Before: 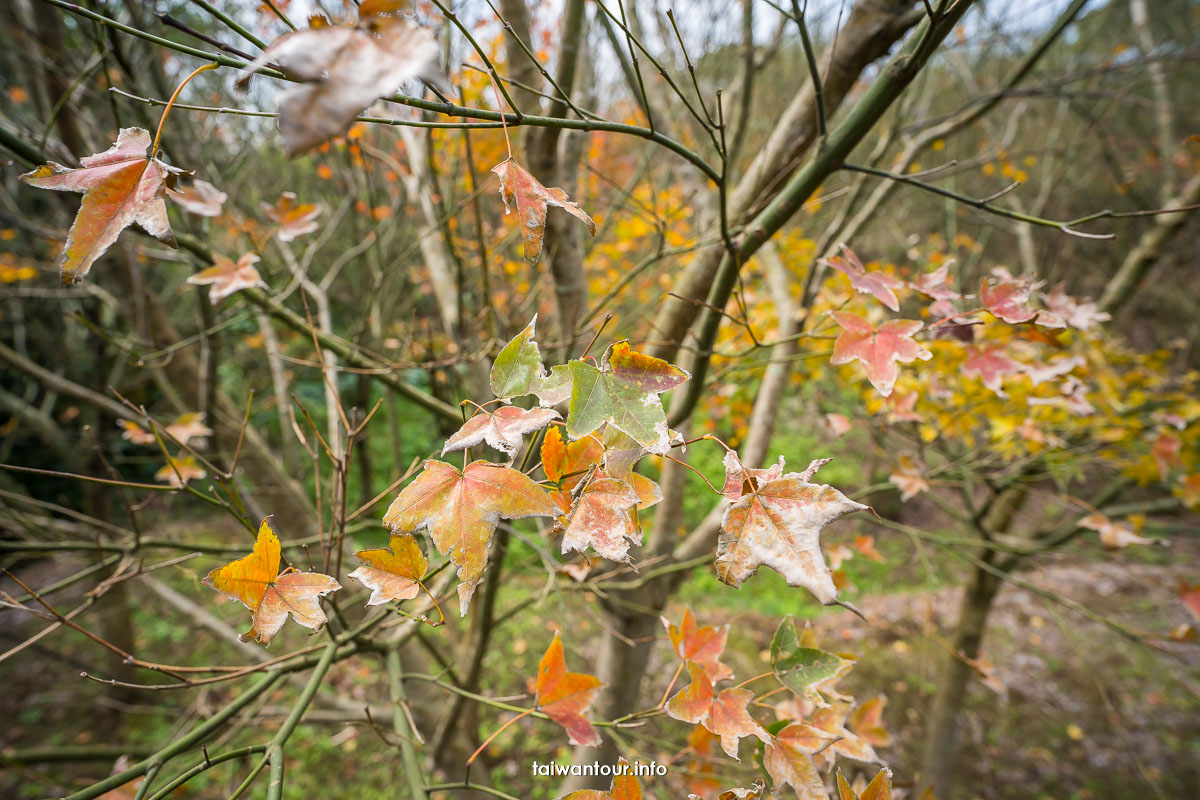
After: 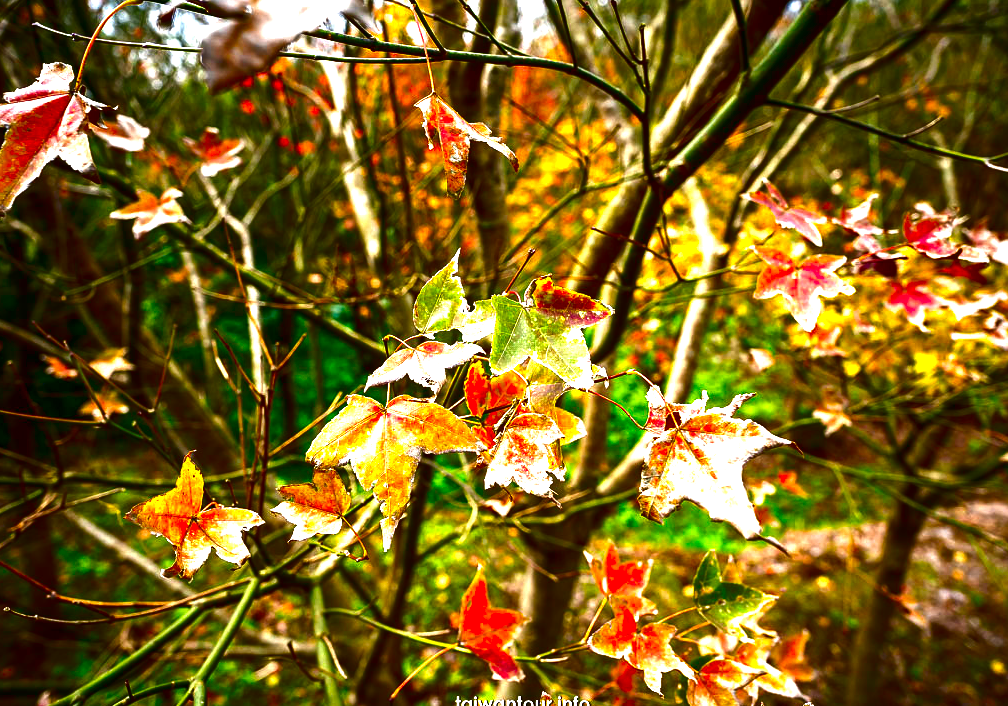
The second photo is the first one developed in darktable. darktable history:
exposure: black level correction 0, exposure 1.1 EV, compensate exposure bias true, compensate highlight preservation false
crop: left 6.446%, top 8.188%, right 9.538%, bottom 3.548%
contrast brightness saturation: brightness -1, saturation 1
